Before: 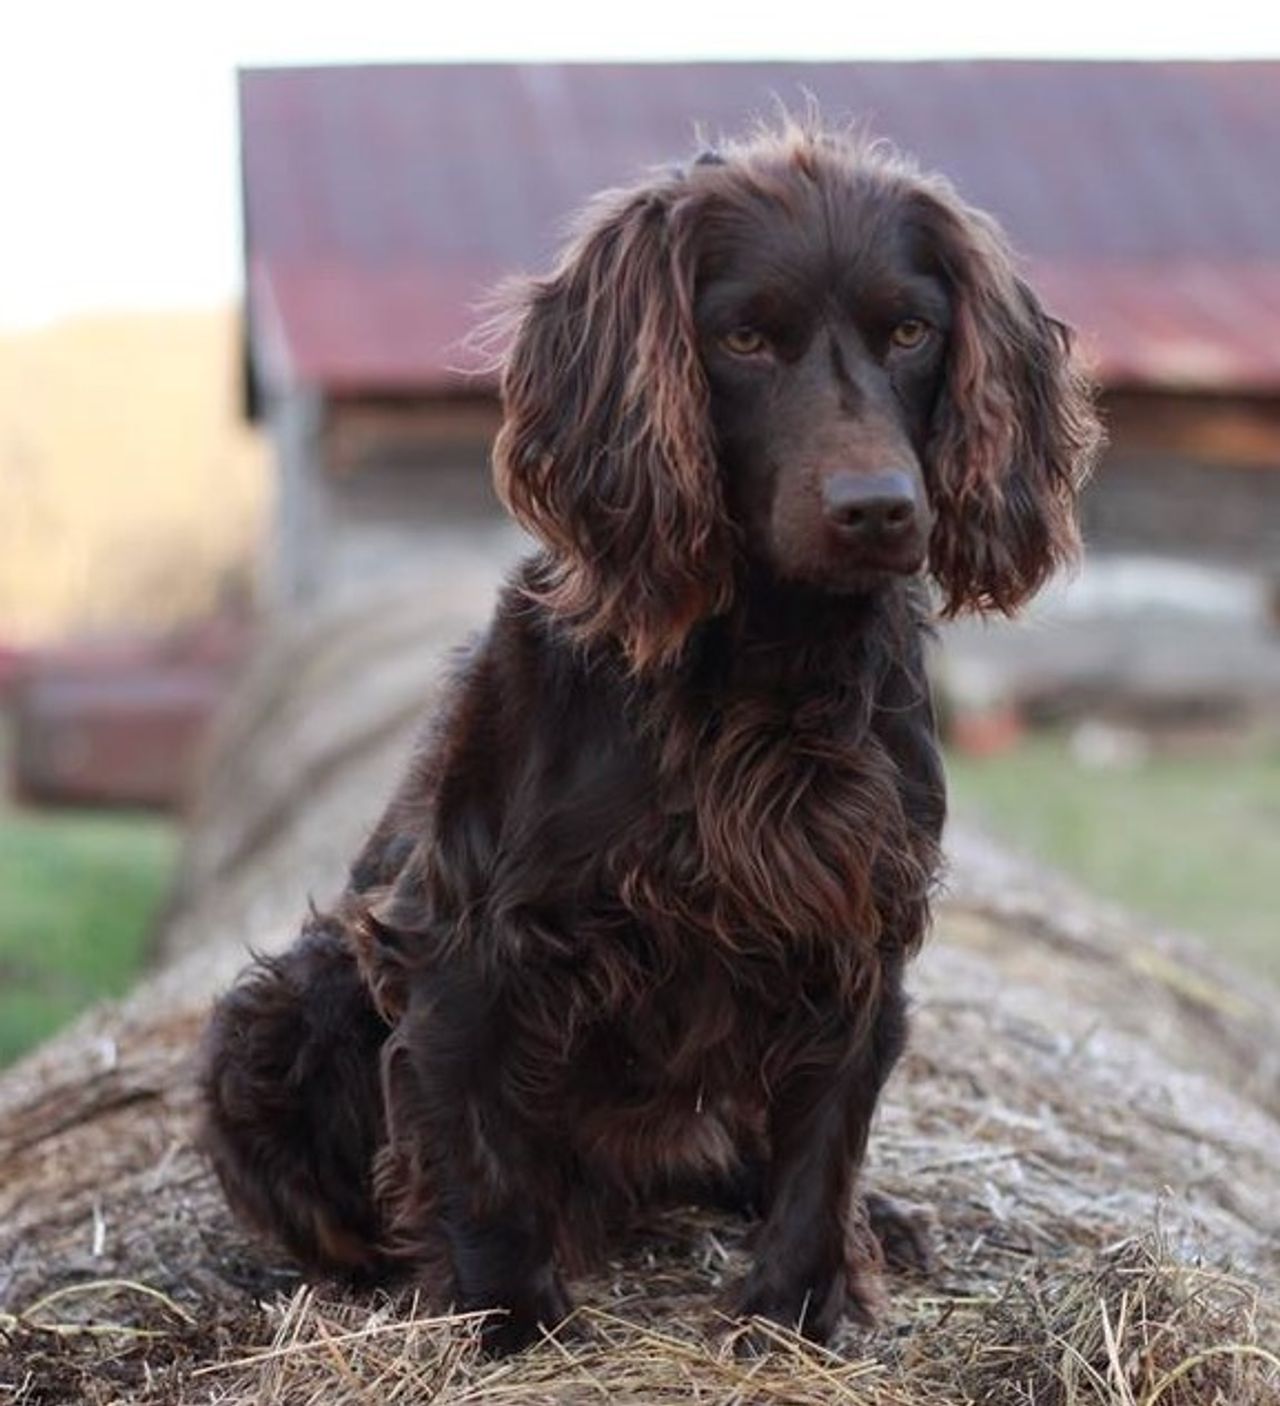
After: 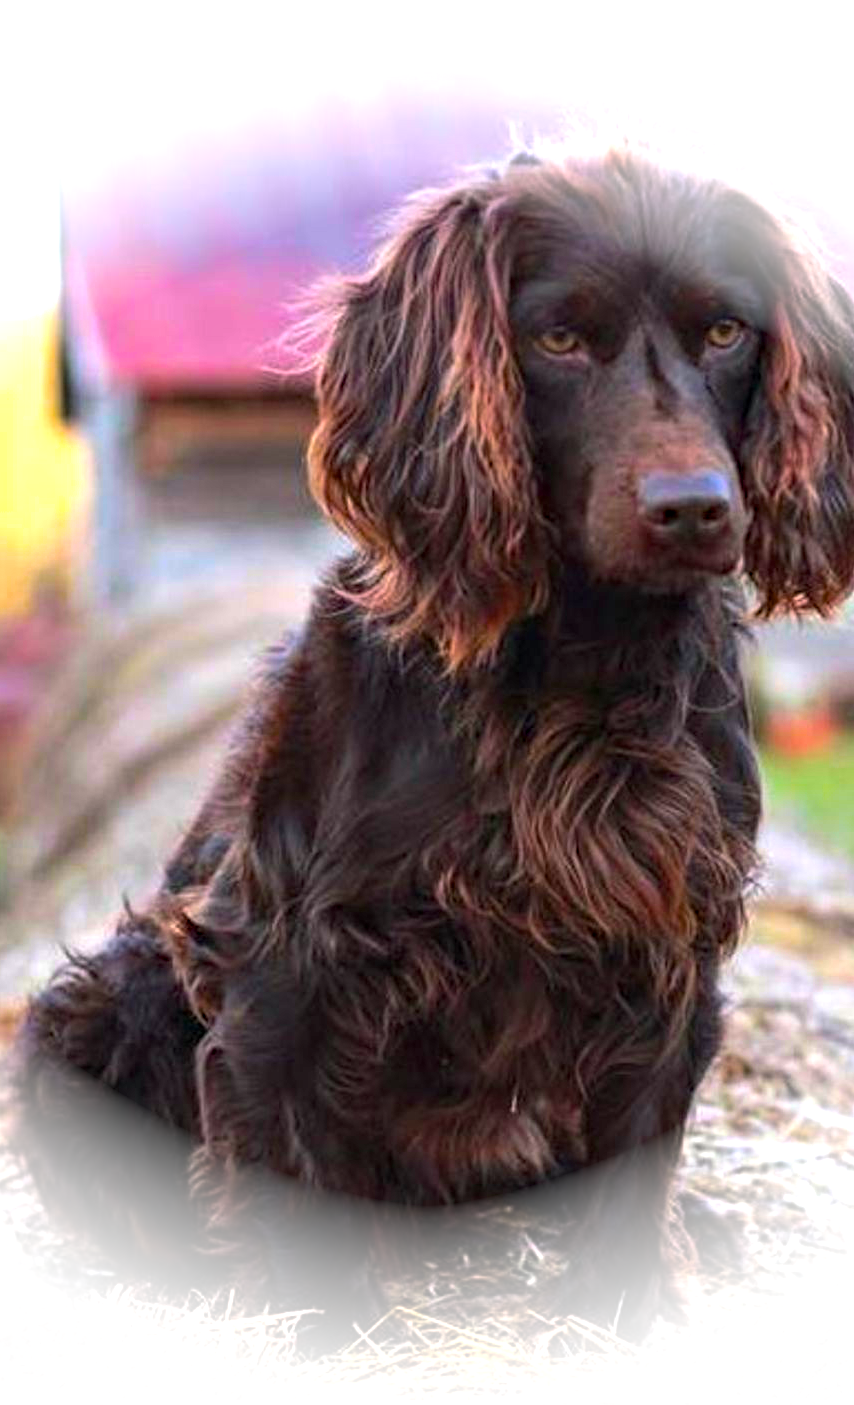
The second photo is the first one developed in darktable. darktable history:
crop and rotate: left 14.484%, right 18.743%
haze removal: adaptive false
local contrast: on, module defaults
exposure: black level correction 0, exposure 0.692 EV, compensate exposure bias true, compensate highlight preservation false
vignetting: fall-off start 90.8%, fall-off radius 38.25%, brightness 0.98, saturation -0.492, width/height ratio 1.212, shape 1.3
color balance rgb: shadows lift › chroma 0.978%, shadows lift › hue 115.46°, linear chroma grading › shadows -39.819%, linear chroma grading › highlights 39.76%, linear chroma grading › global chroma 44.921%, linear chroma grading › mid-tones -29.698%, perceptual saturation grading › global saturation 30.12%
